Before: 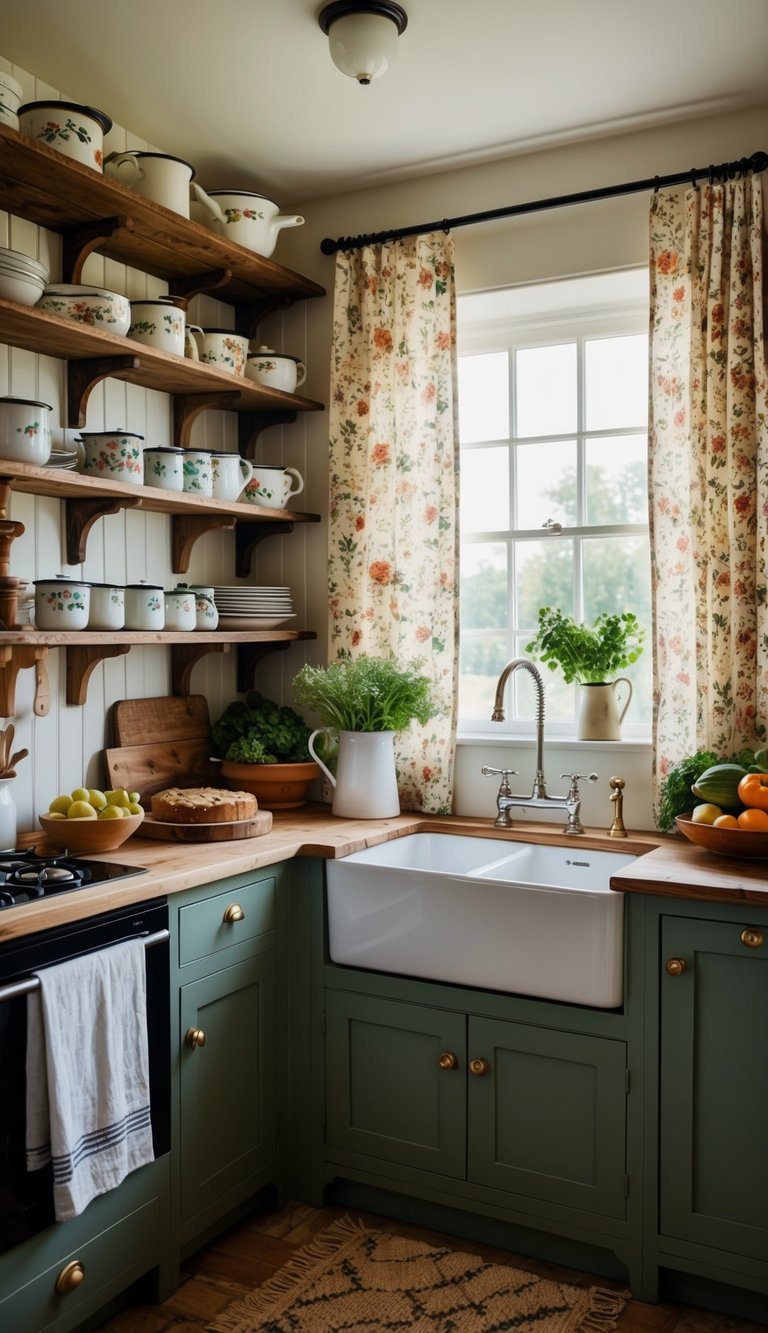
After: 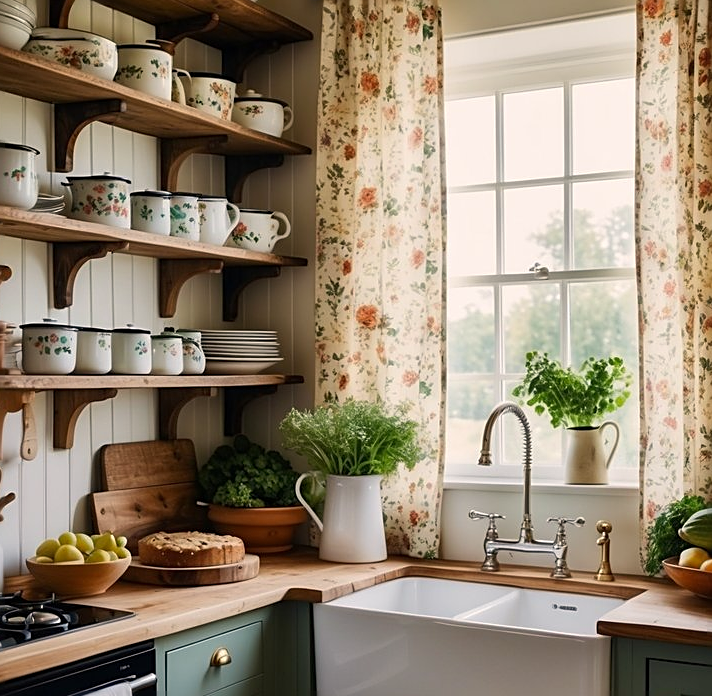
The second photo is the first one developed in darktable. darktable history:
sharpen: on, module defaults
crop: left 1.744%, top 19.225%, right 5.069%, bottom 28.357%
color correction: highlights a* 3.84, highlights b* 5.07
